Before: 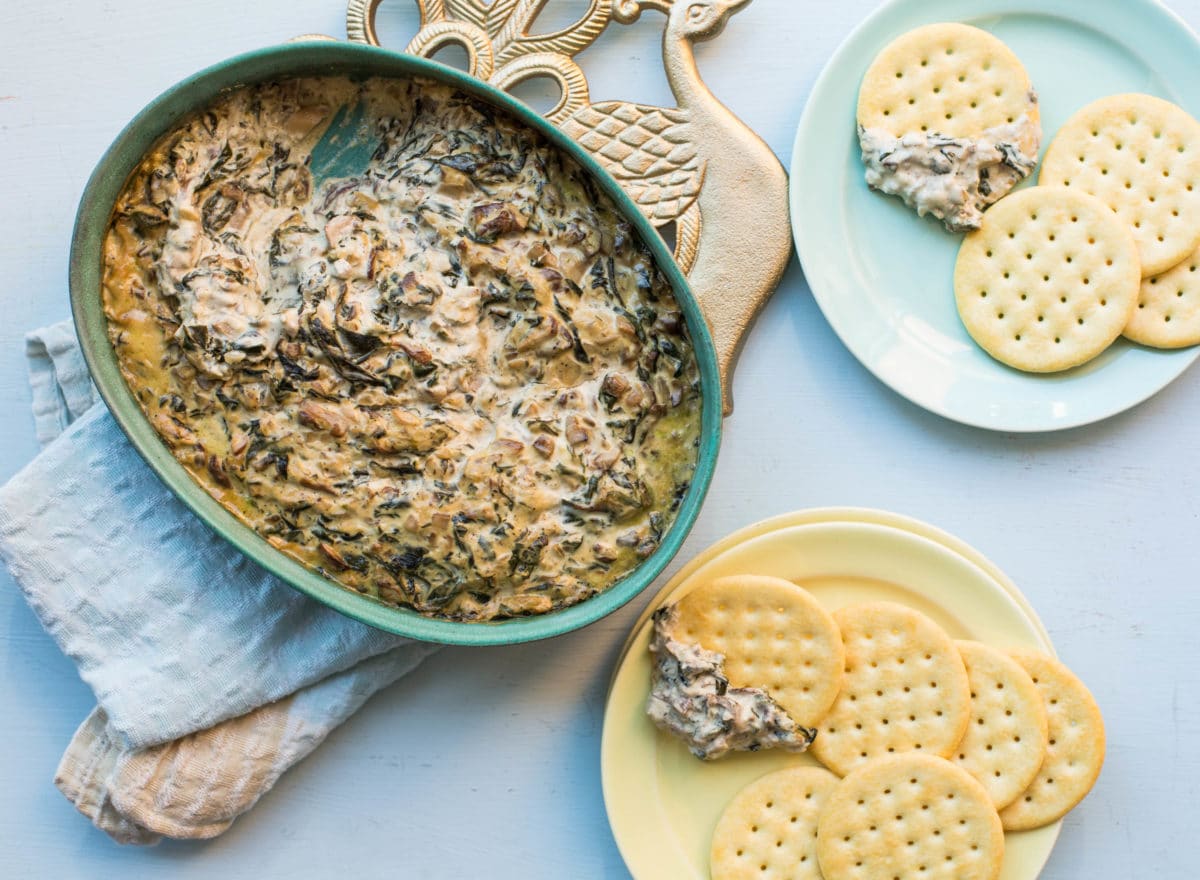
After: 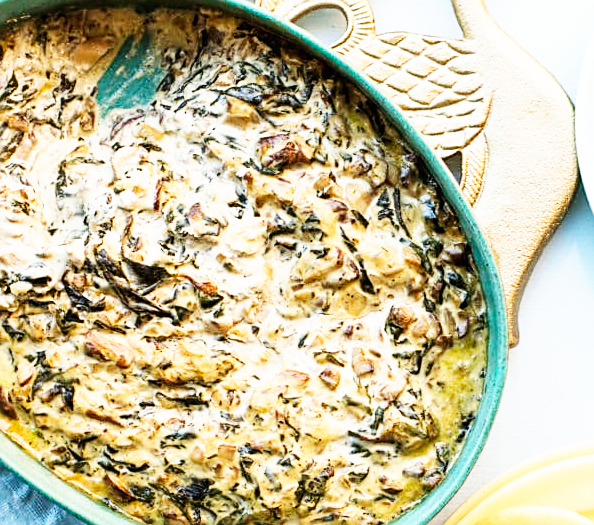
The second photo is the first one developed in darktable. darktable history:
crop: left 17.869%, top 7.882%, right 32.55%, bottom 32.353%
base curve: curves: ch0 [(0, 0) (0.007, 0.004) (0.027, 0.03) (0.046, 0.07) (0.207, 0.54) (0.442, 0.872) (0.673, 0.972) (1, 1)], preserve colors none
sharpen: on, module defaults
